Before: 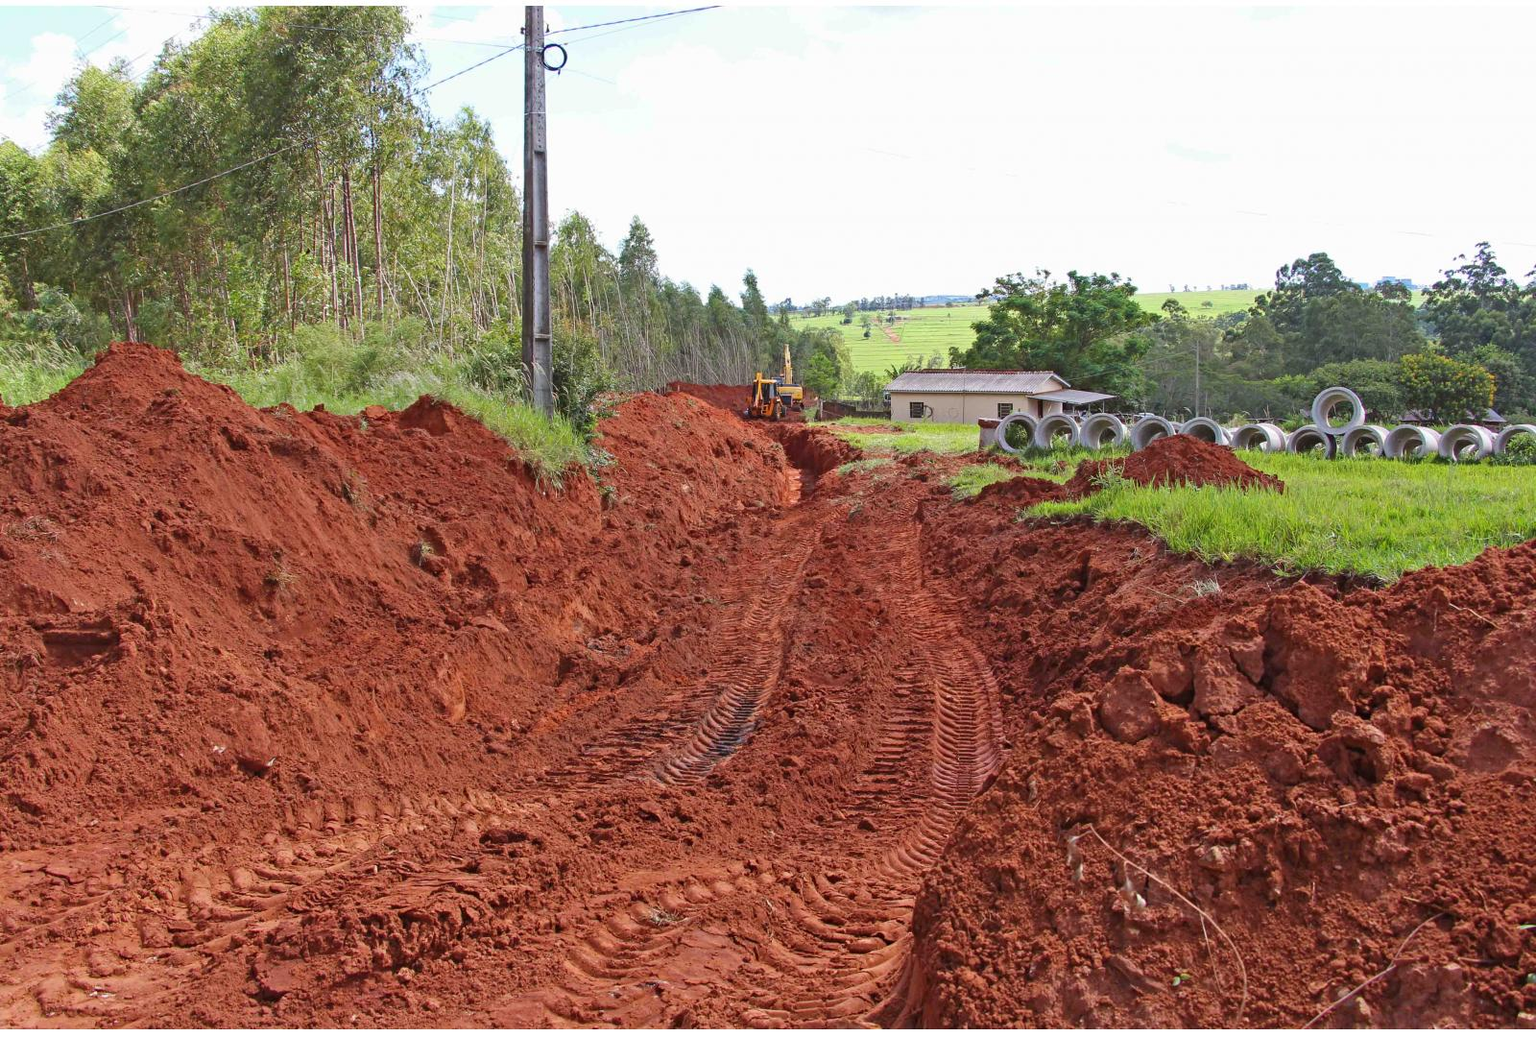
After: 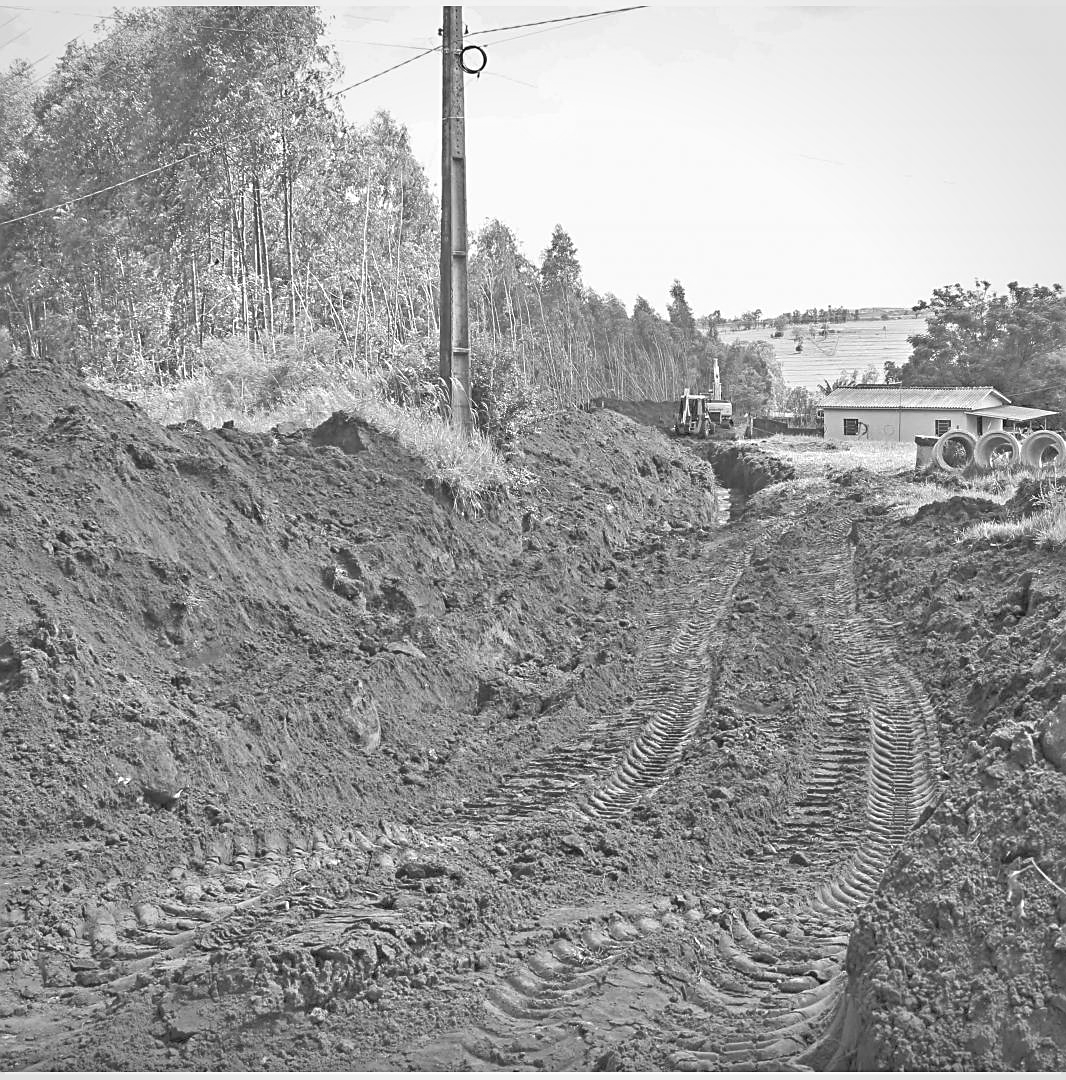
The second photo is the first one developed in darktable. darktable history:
color zones: curves: ch1 [(0, -0.014) (0.143, -0.013) (0.286, -0.013) (0.429, -0.016) (0.571, -0.019) (0.714, -0.015) (0.857, 0.002) (1, -0.014)]
sharpen: on, module defaults
vignetting: brightness -0.233, saturation 0.141
crop and rotate: left 6.617%, right 26.717%
tone equalizer: -8 EV 2 EV, -7 EV 2 EV, -6 EV 2 EV, -5 EV 2 EV, -4 EV 2 EV, -3 EV 1.5 EV, -2 EV 1 EV, -1 EV 0.5 EV
